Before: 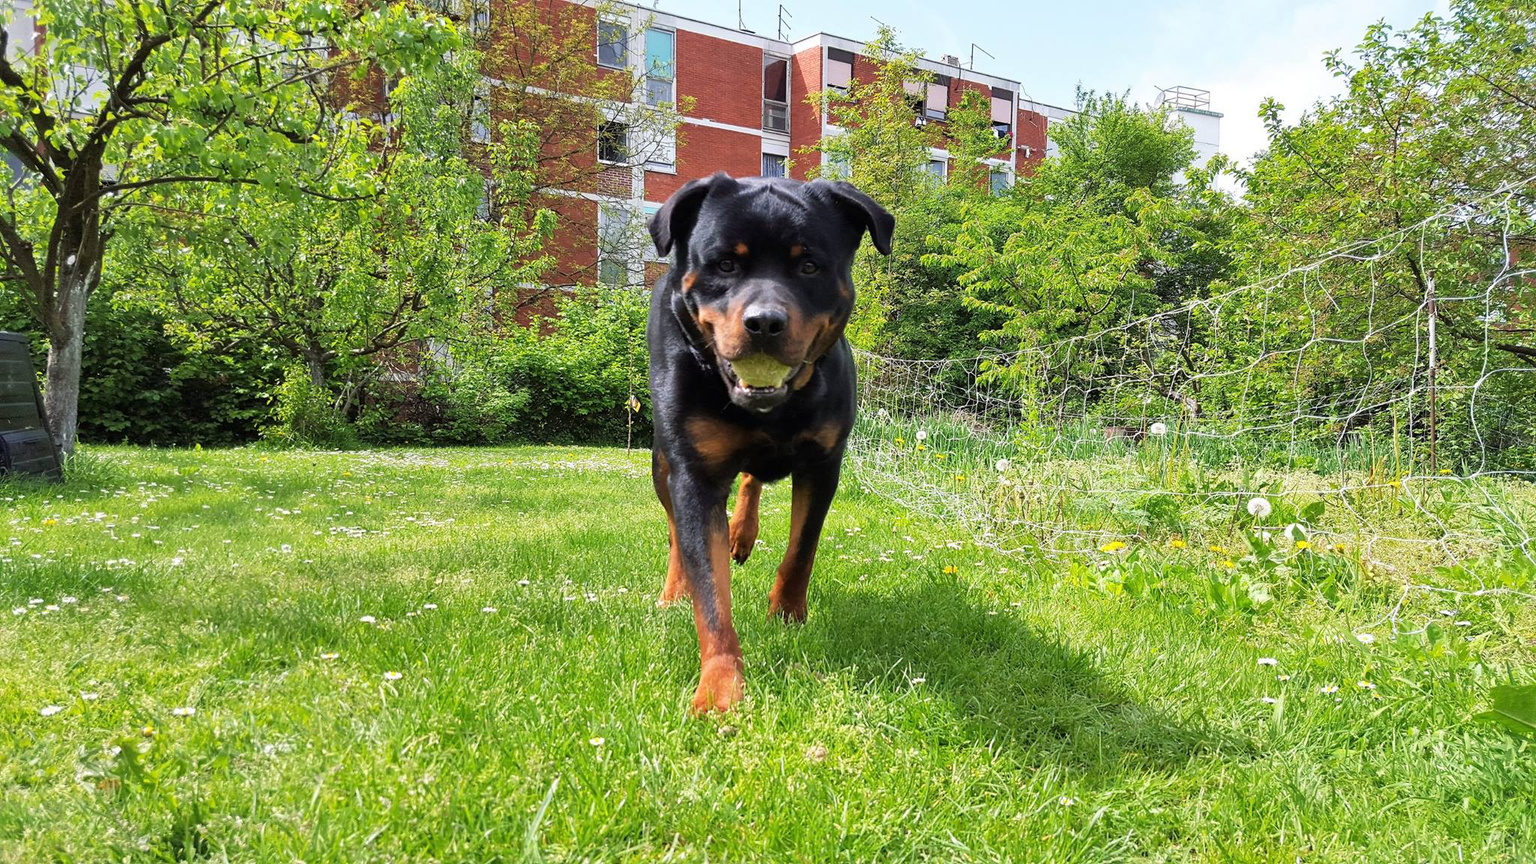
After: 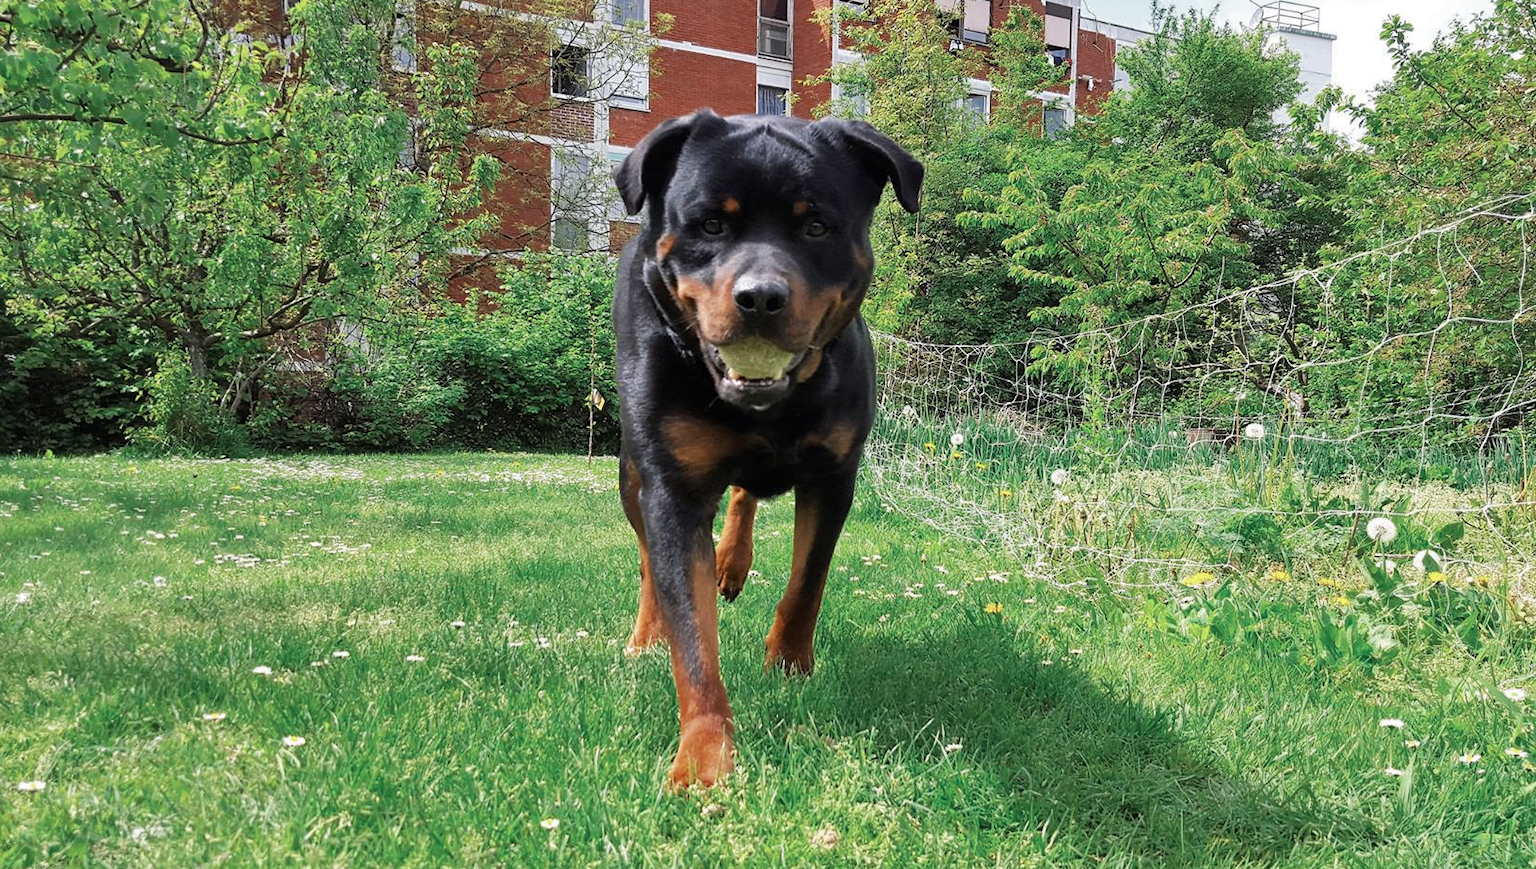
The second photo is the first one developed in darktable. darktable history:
color zones: curves: ch0 [(0, 0.5) (0.125, 0.4) (0.25, 0.5) (0.375, 0.4) (0.5, 0.4) (0.625, 0.35) (0.75, 0.35) (0.875, 0.5)]; ch1 [(0, 0.35) (0.125, 0.45) (0.25, 0.35) (0.375, 0.35) (0.5, 0.35) (0.625, 0.35) (0.75, 0.45) (0.875, 0.35)]; ch2 [(0, 0.6) (0.125, 0.5) (0.25, 0.5) (0.375, 0.6) (0.5, 0.6) (0.625, 0.5) (0.75, 0.5) (0.875, 0.5)]
crop and rotate: left 10.374%, top 9.919%, right 9.983%, bottom 9.914%
